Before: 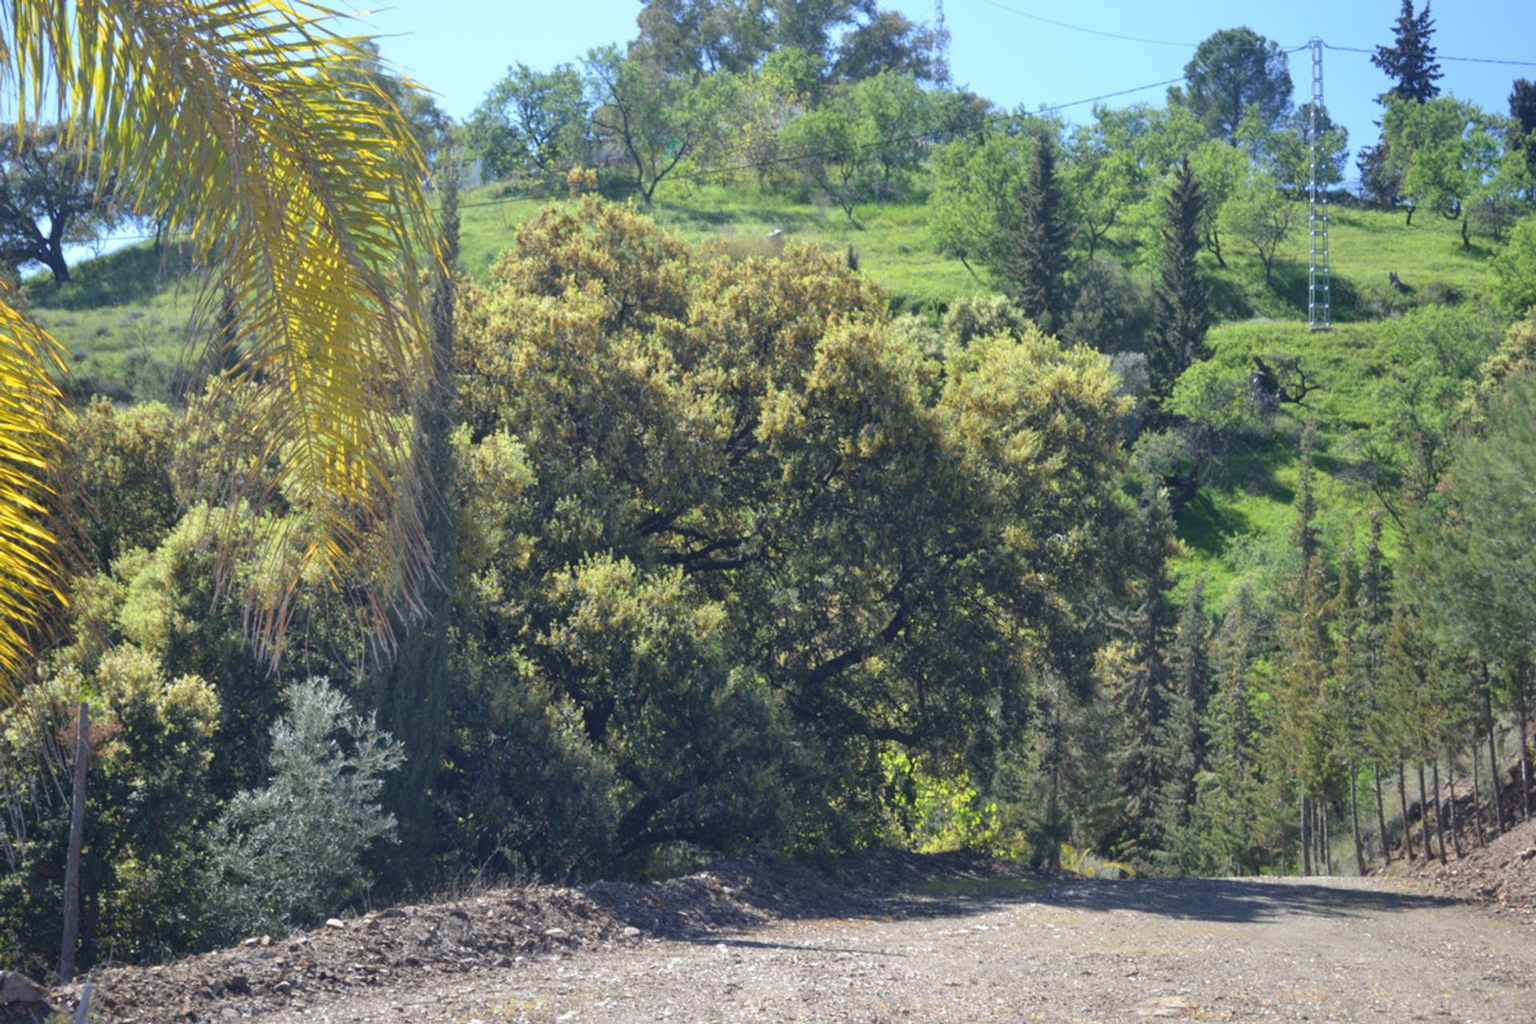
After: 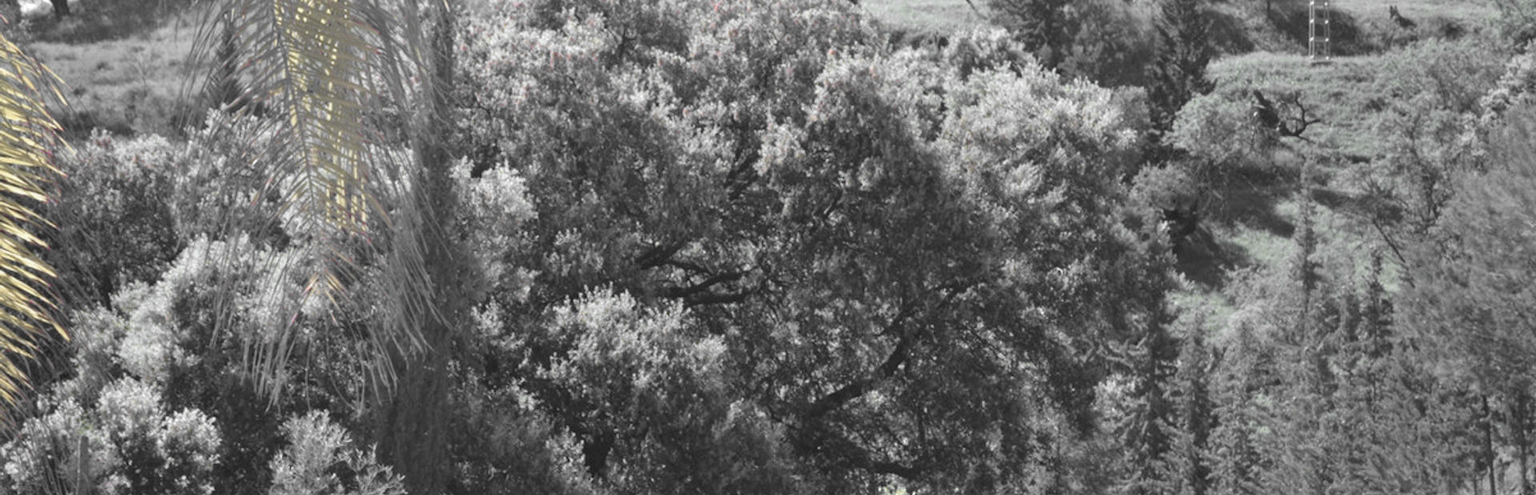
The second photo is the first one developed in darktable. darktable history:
color zones: curves: ch1 [(0, 0.831) (0.08, 0.771) (0.157, 0.268) (0.241, 0.207) (0.562, -0.005) (0.714, -0.013) (0.876, 0.01) (1, 0.831)]
white balance: red 0.98, blue 1.61
crop and rotate: top 26.056%, bottom 25.543%
